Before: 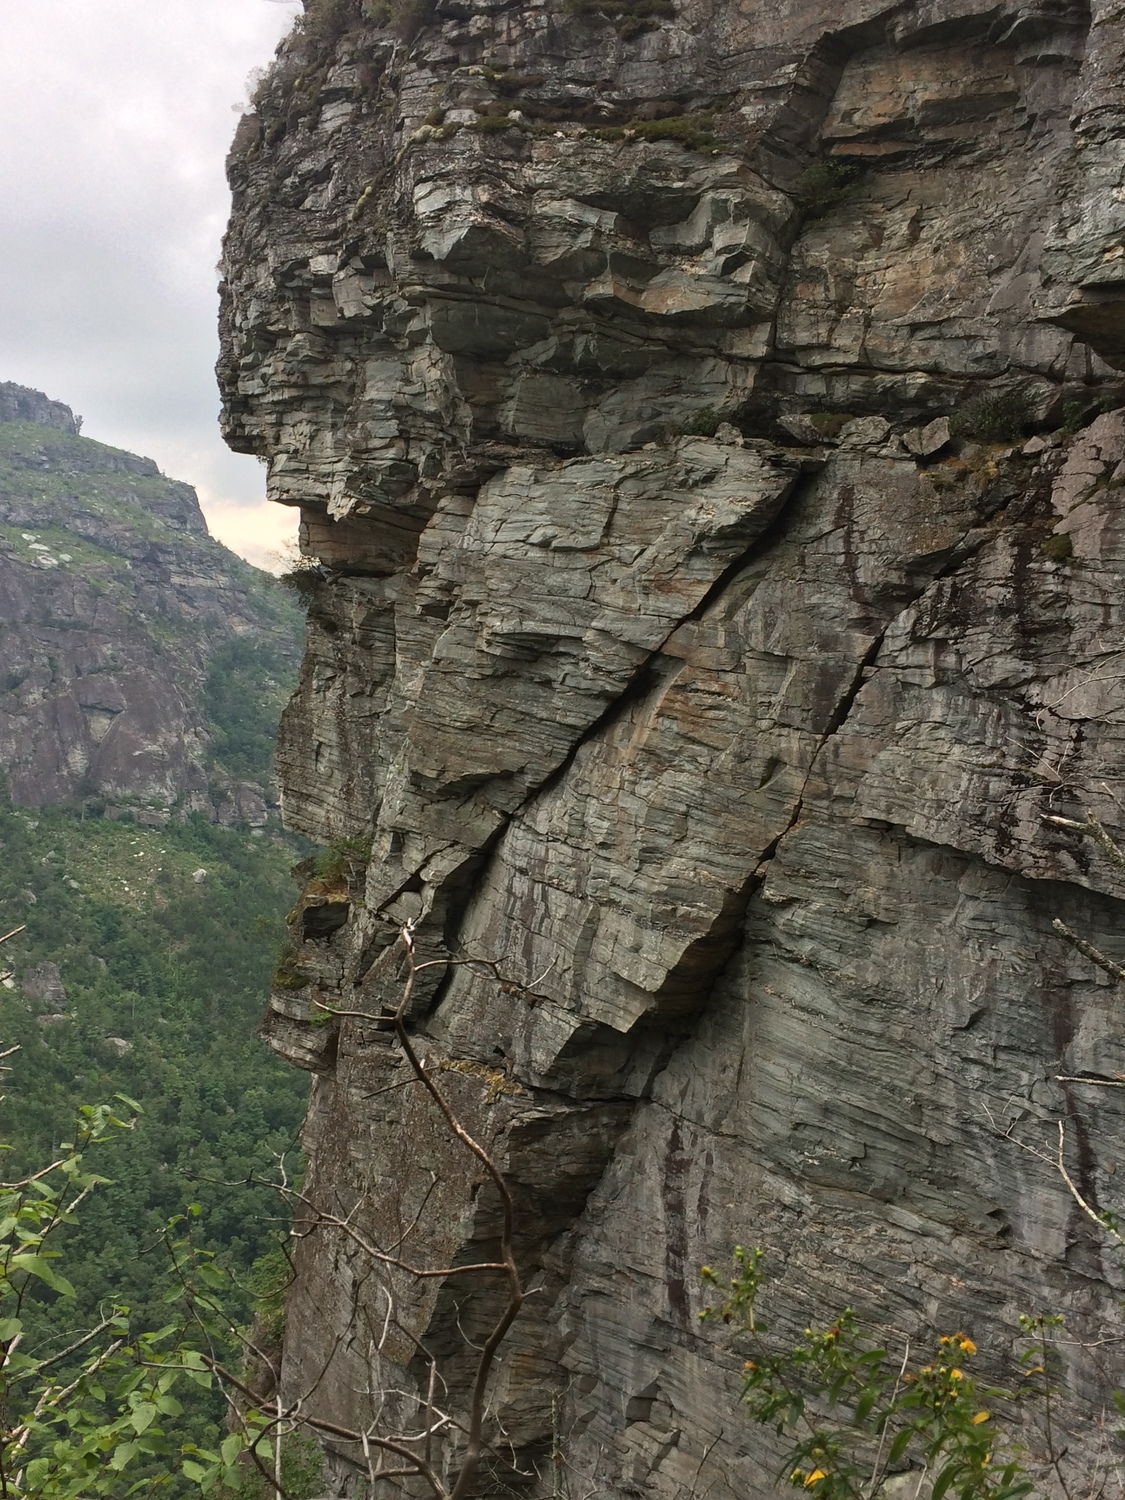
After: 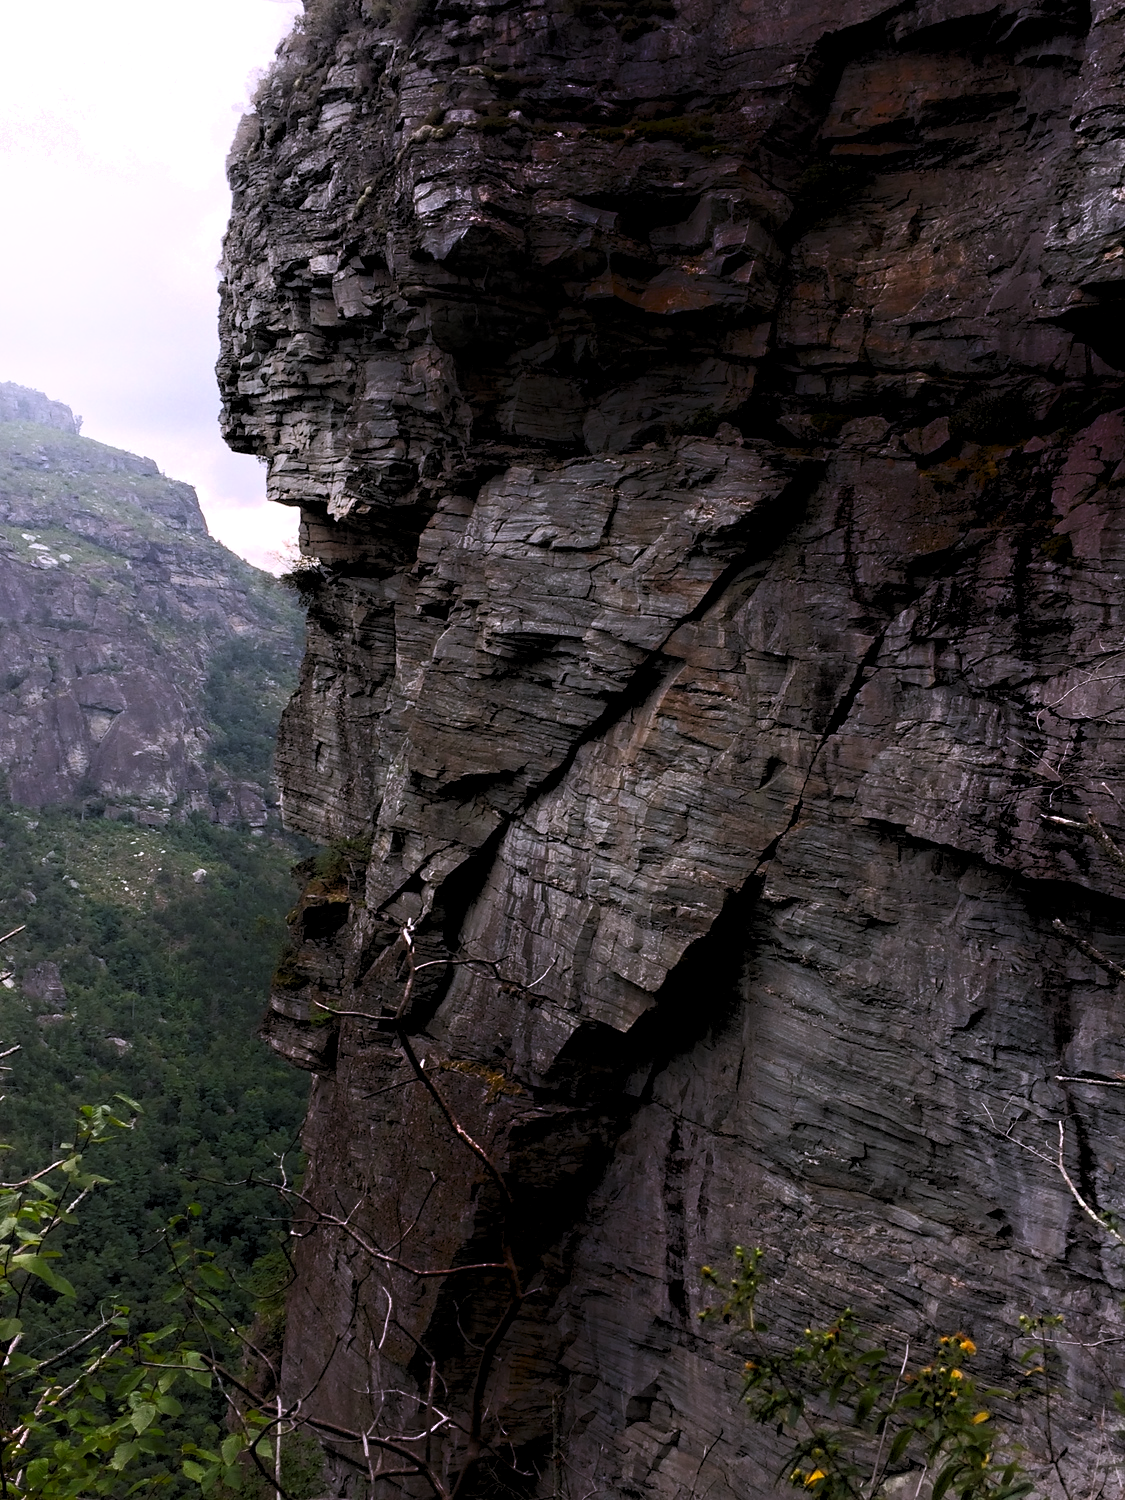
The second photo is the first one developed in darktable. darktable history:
exposure: black level correction -0.005, exposure 0.054 EV, compensate highlight preservation false
white balance: red 1.042, blue 1.17
rgb levels: levels [[0.034, 0.472, 0.904], [0, 0.5, 1], [0, 0.5, 1]]
shadows and highlights: shadows -90, highlights 90, soften with gaussian
